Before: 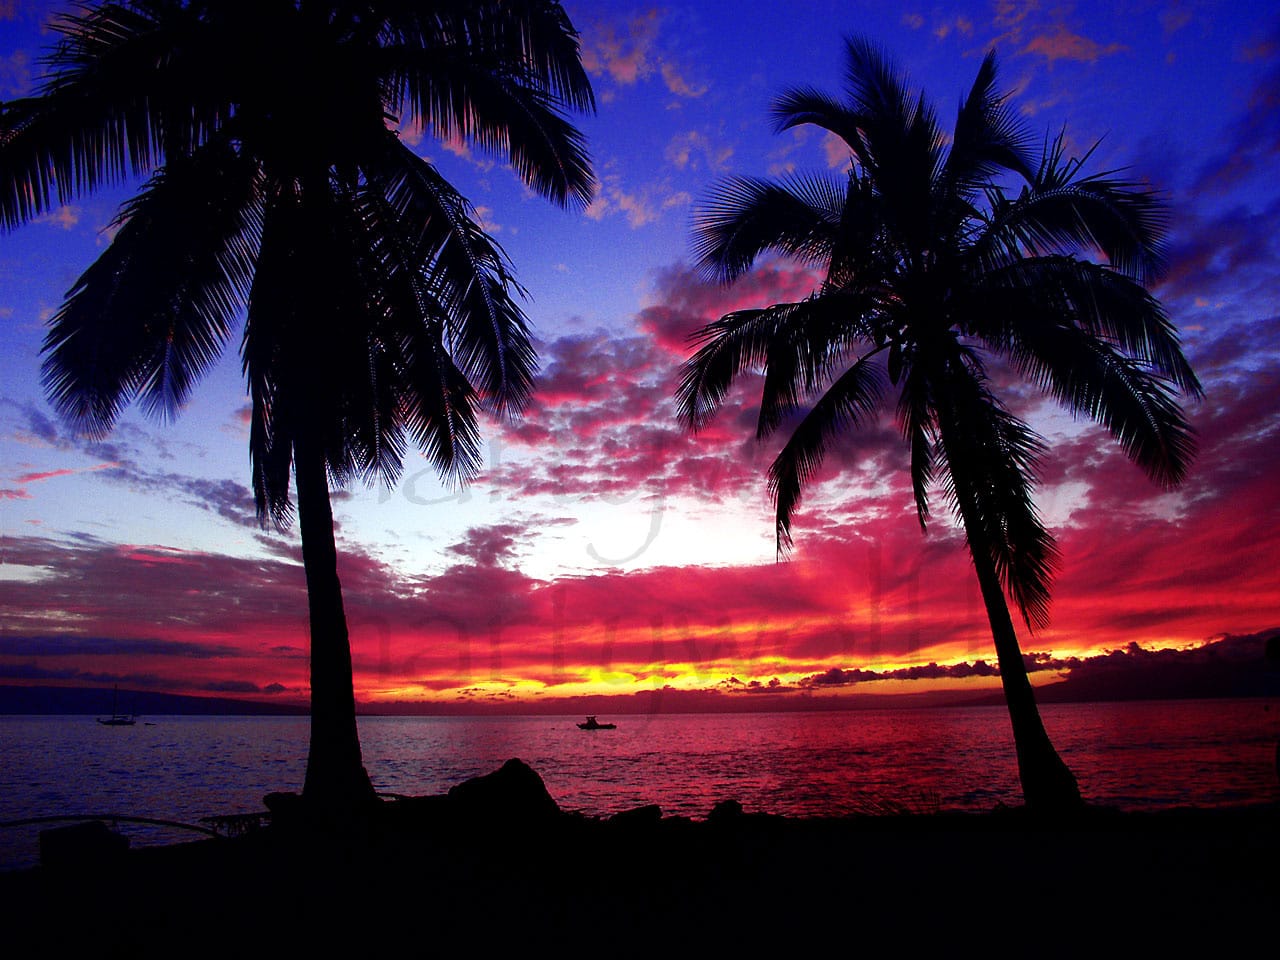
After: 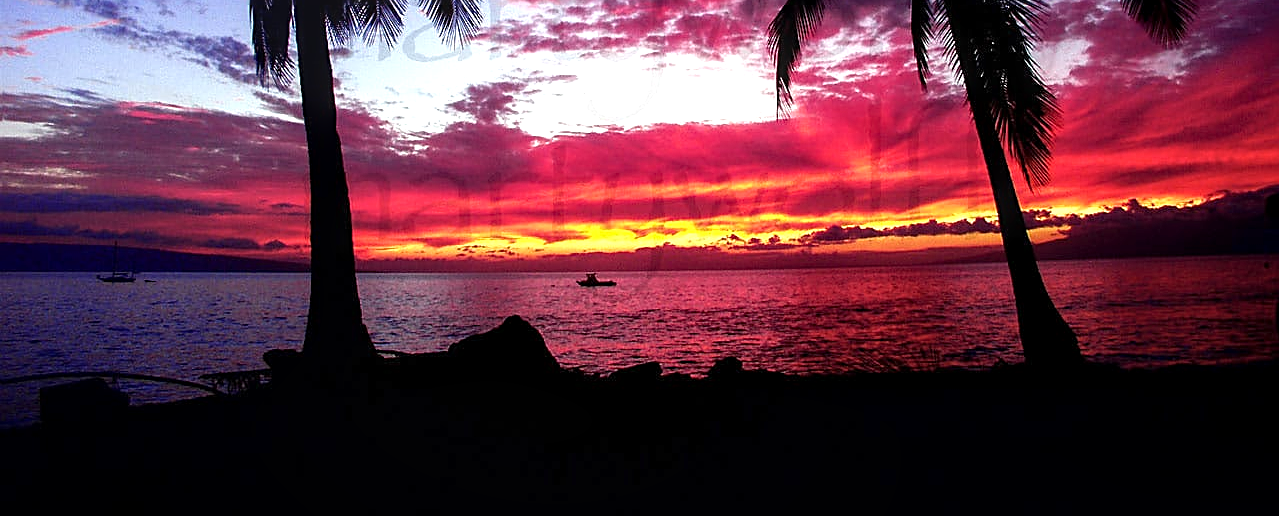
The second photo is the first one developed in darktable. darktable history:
sharpen: on, module defaults
local contrast: on, module defaults
exposure: exposure 0.426 EV, compensate highlight preservation false
crop and rotate: top 46.237%
